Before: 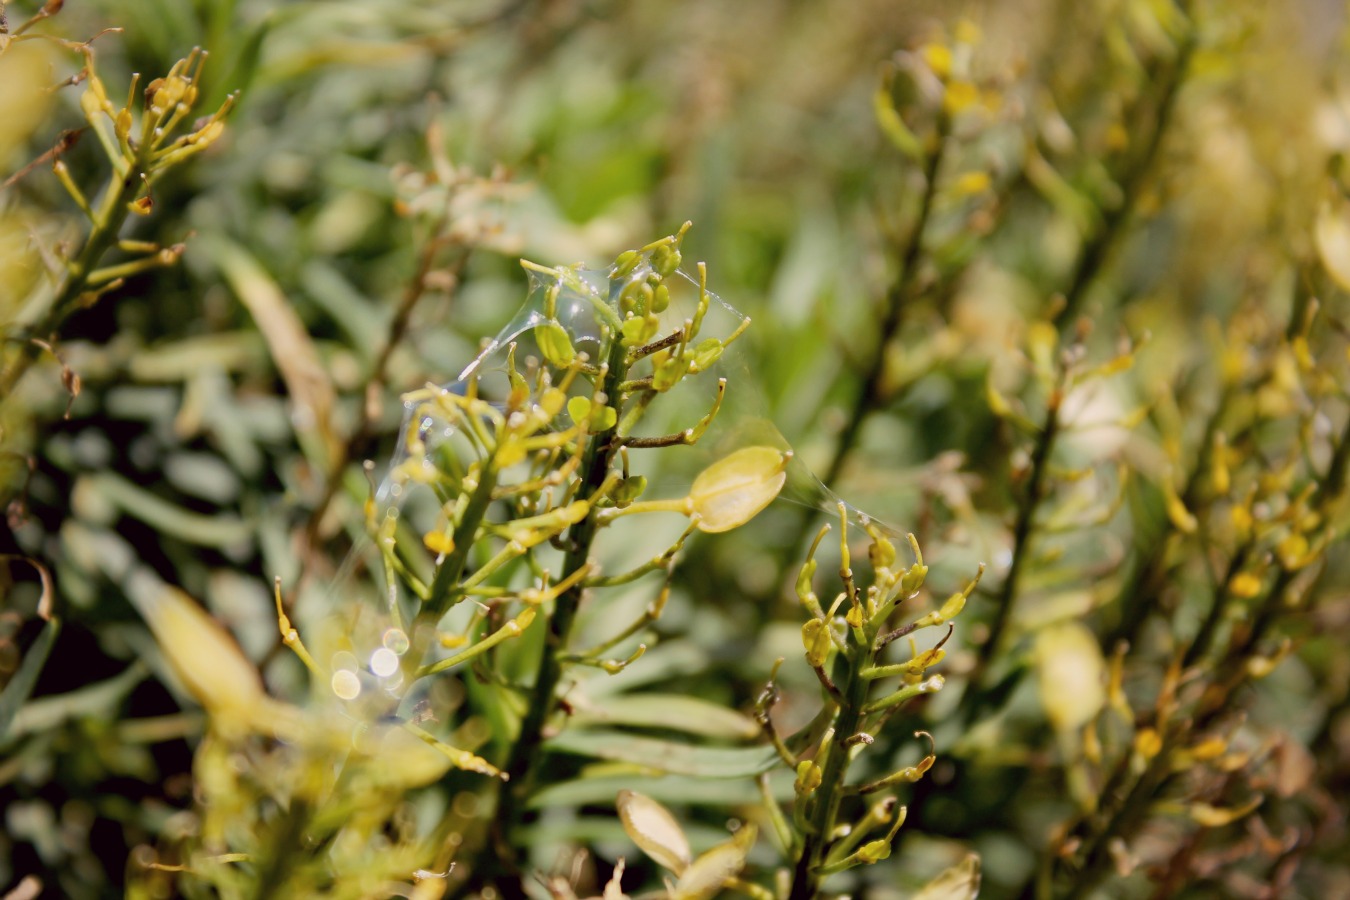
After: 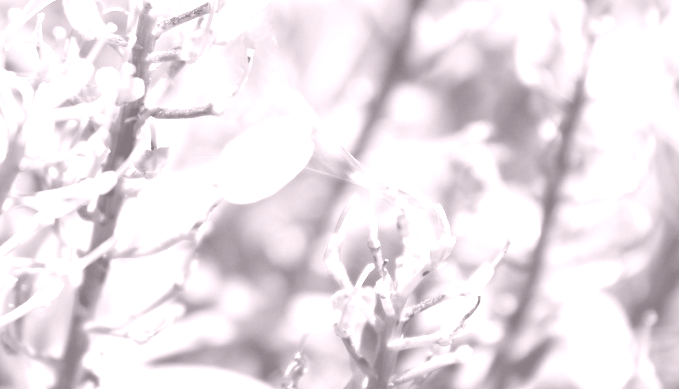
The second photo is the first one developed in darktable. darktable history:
crop: left 35.03%, top 36.625%, right 14.663%, bottom 20.057%
colorize: hue 25.2°, saturation 83%, source mix 82%, lightness 79%, version 1
